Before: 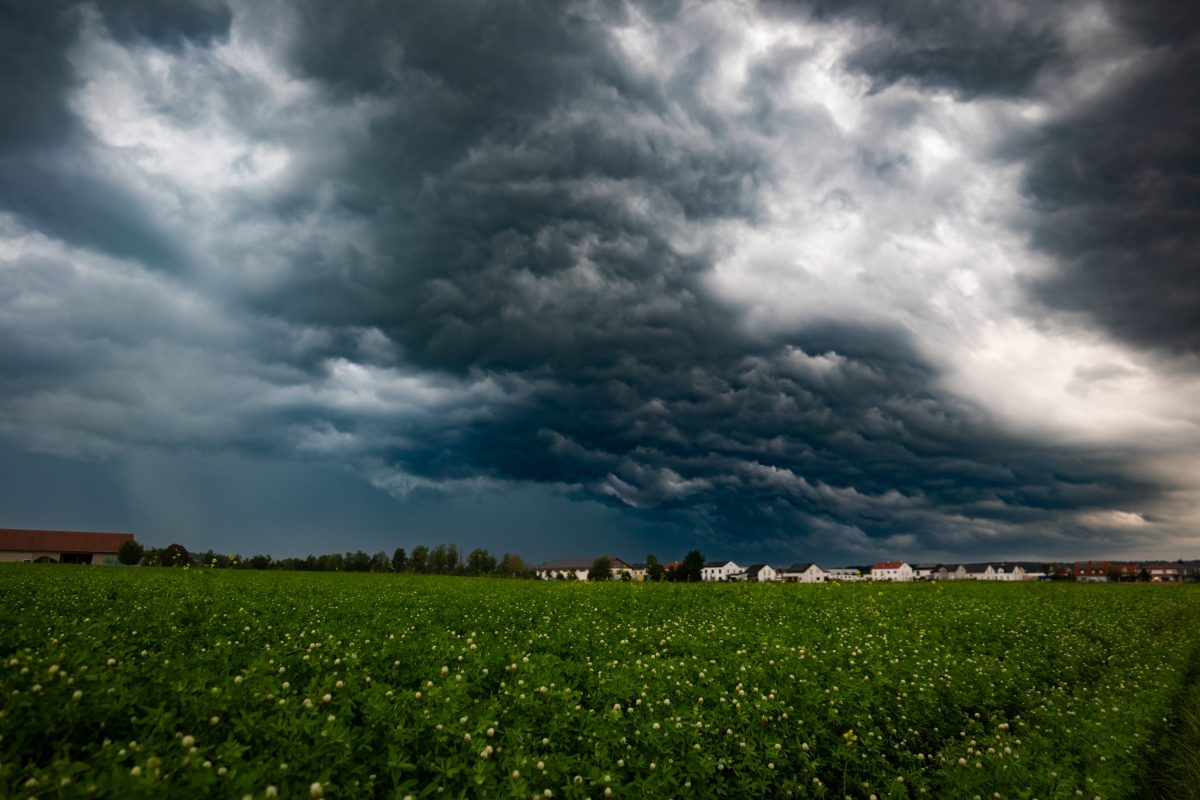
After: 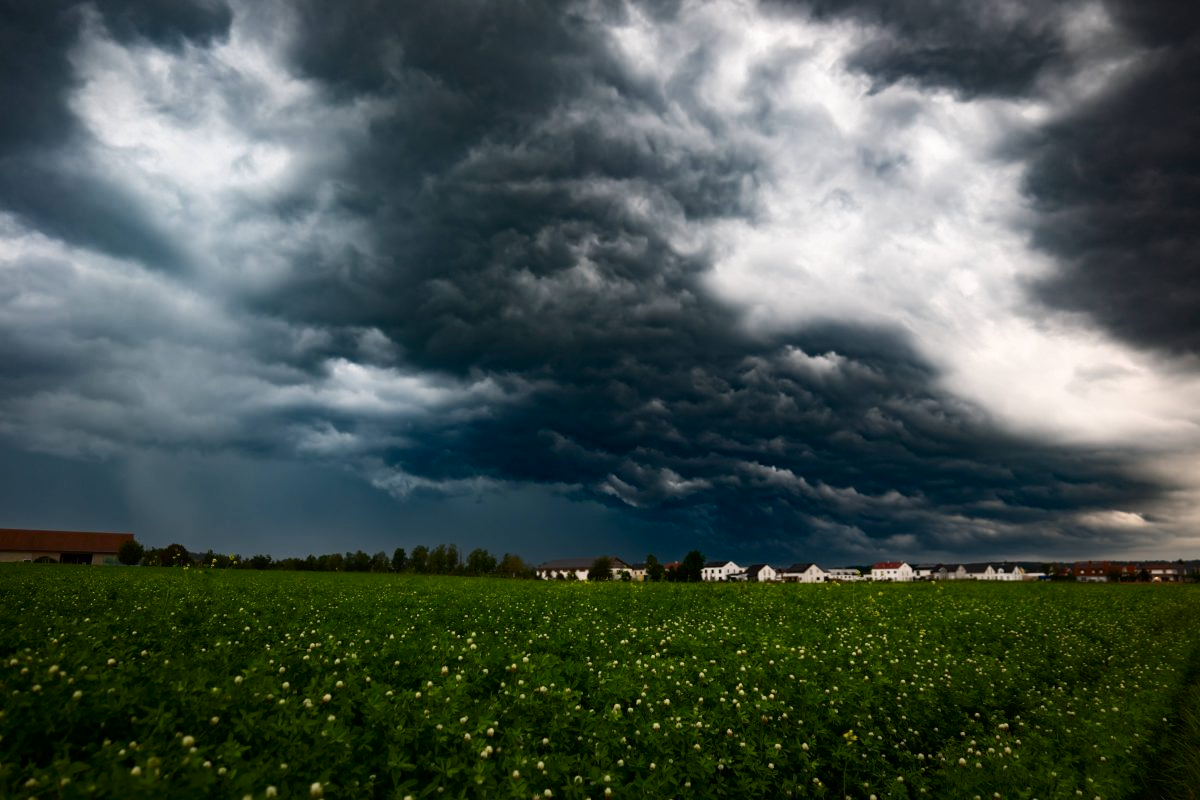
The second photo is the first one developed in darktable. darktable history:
contrast brightness saturation: contrast 0.216
